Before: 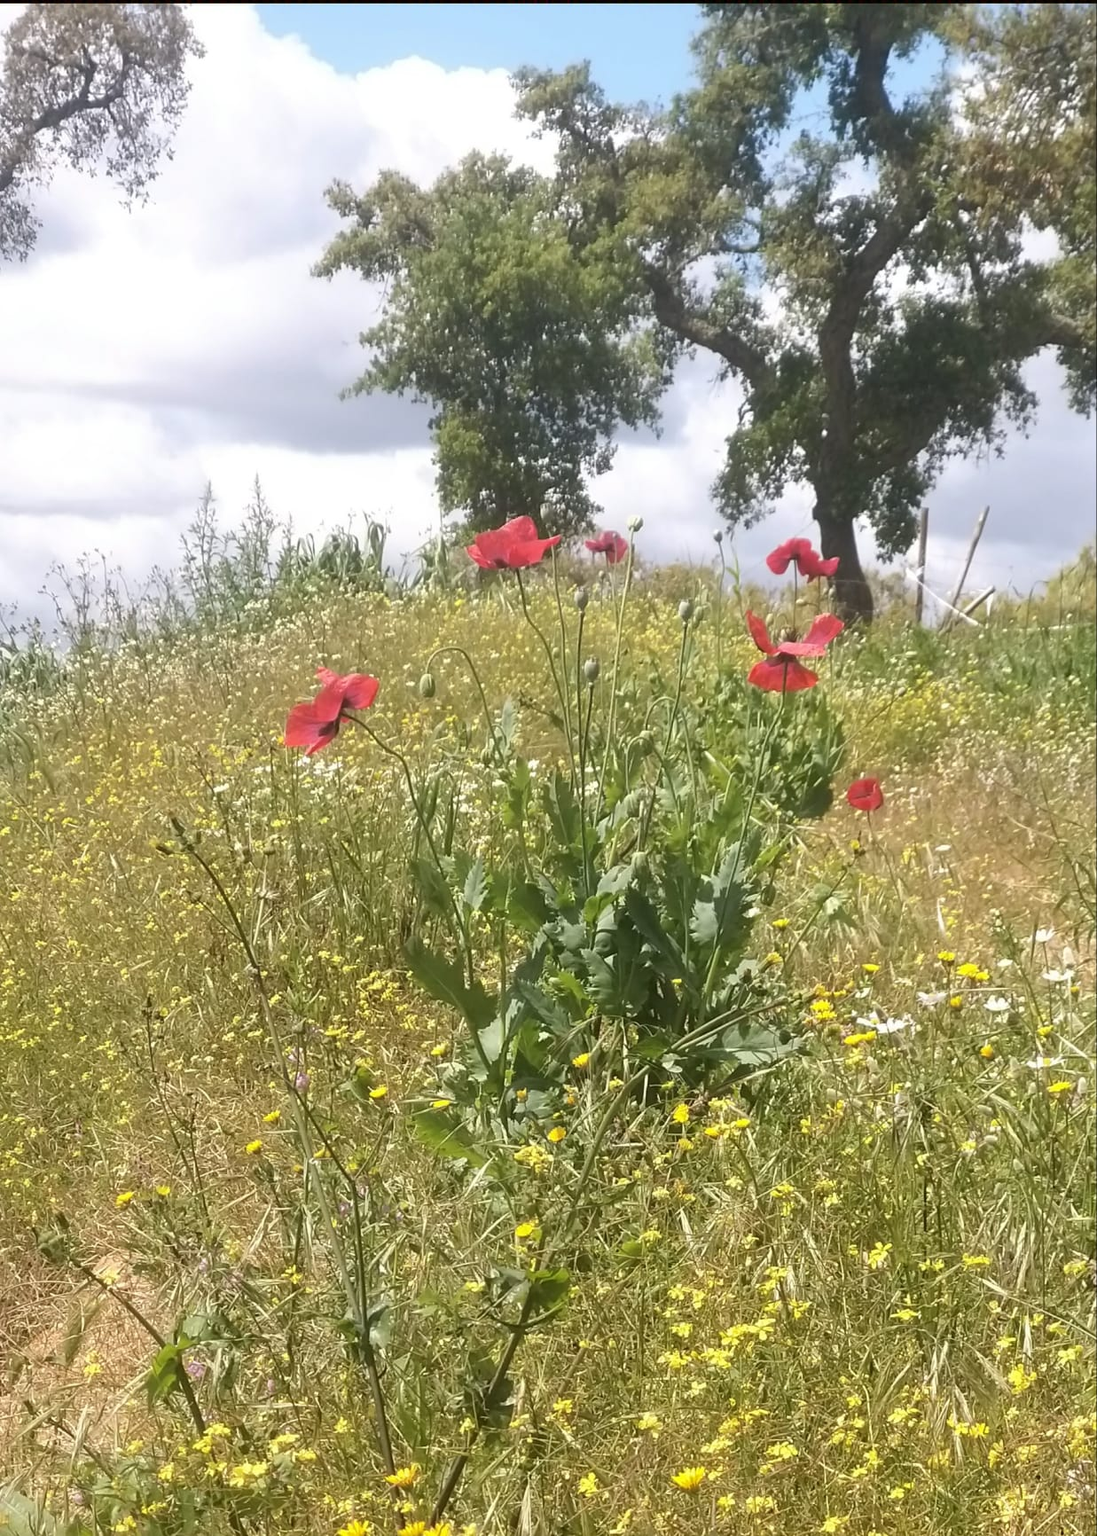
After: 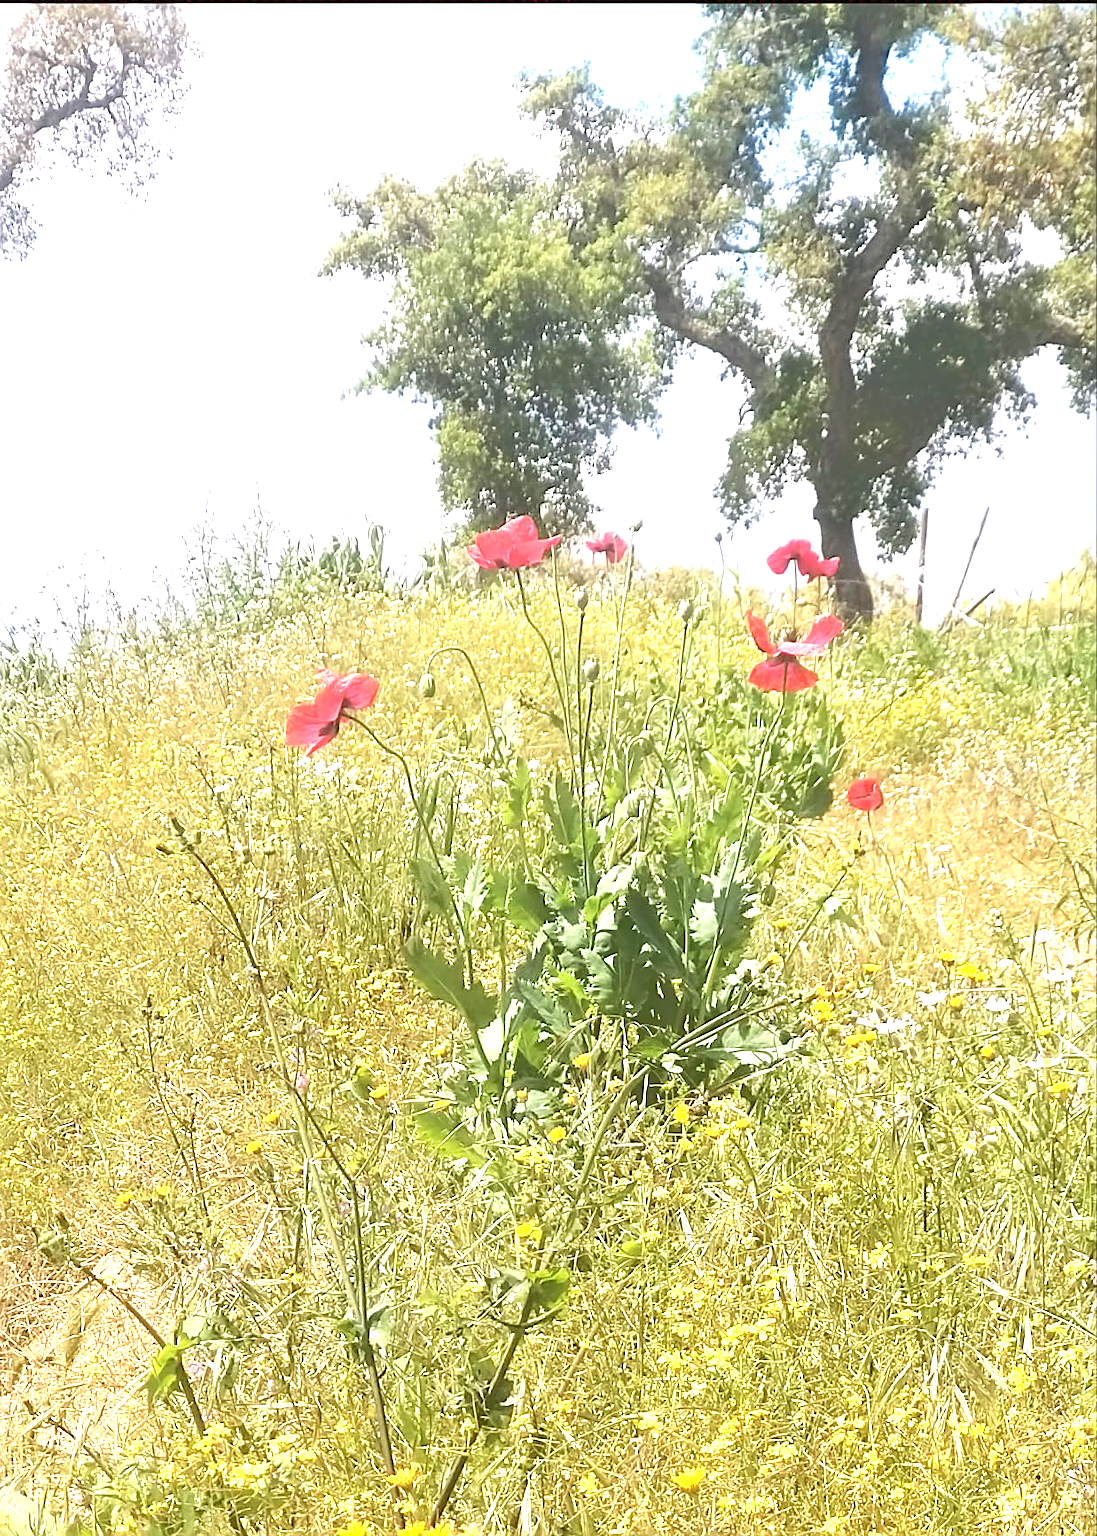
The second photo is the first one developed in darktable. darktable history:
tone equalizer: -8 EV -0.528 EV, -7 EV -0.319 EV, -6 EV -0.083 EV, -5 EV 0.413 EV, -4 EV 0.985 EV, -3 EV 0.791 EV, -2 EV -0.01 EV, -1 EV 0.14 EV, +0 EV -0.012 EV, smoothing 1
sharpen: on, module defaults
exposure: black level correction 0, exposure 1.388 EV, compensate exposure bias true, compensate highlight preservation false
